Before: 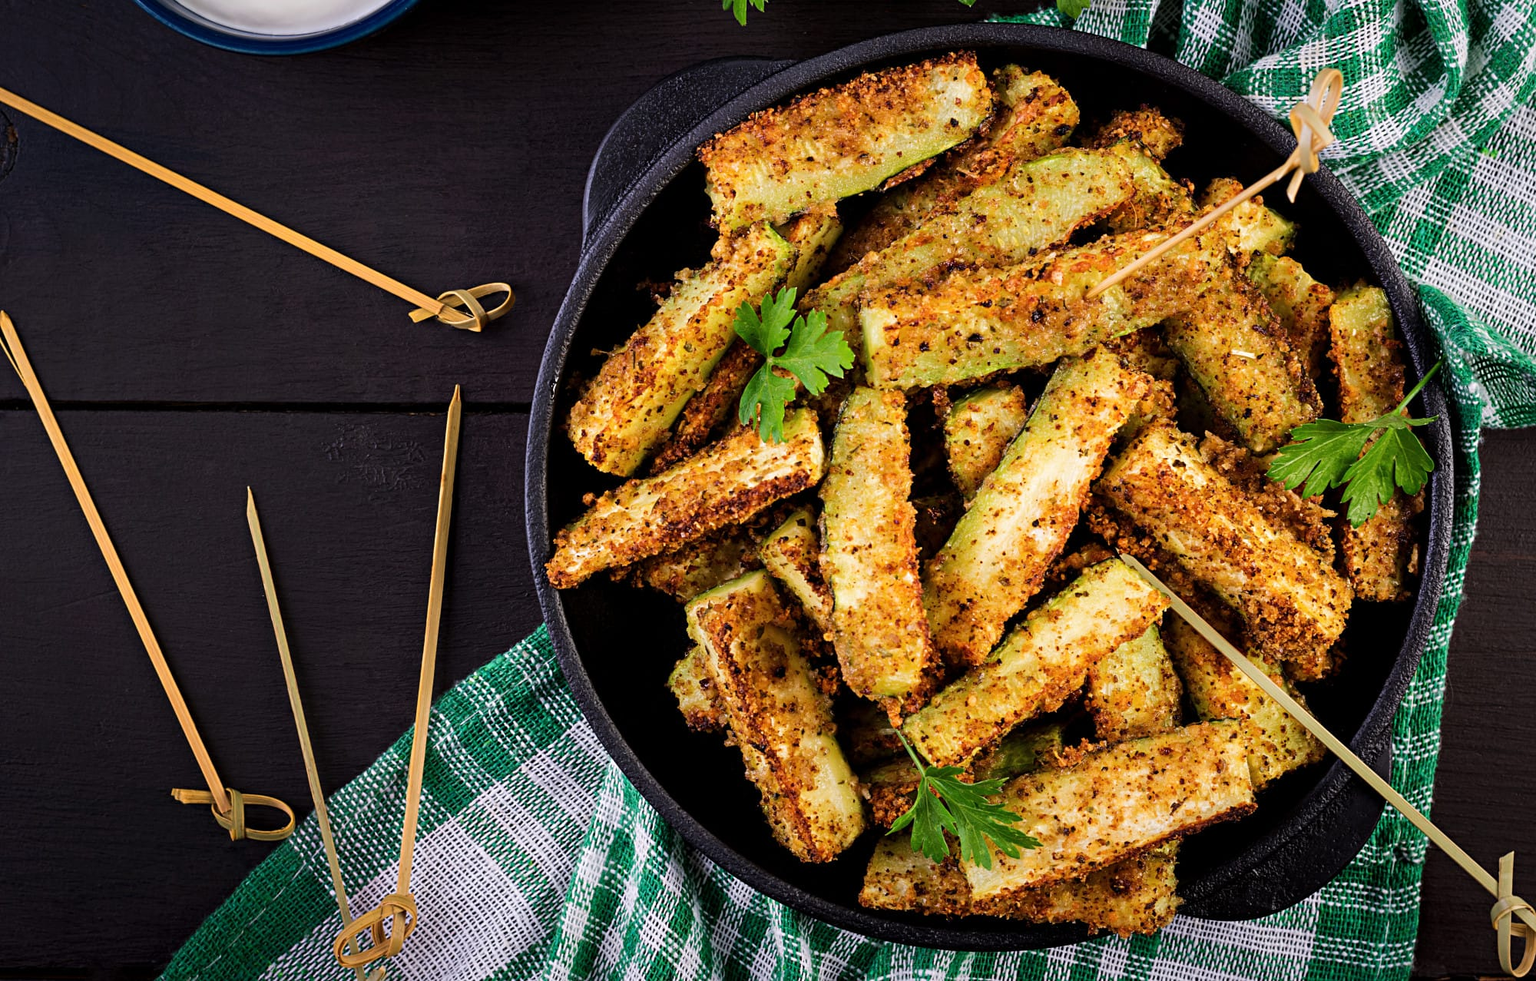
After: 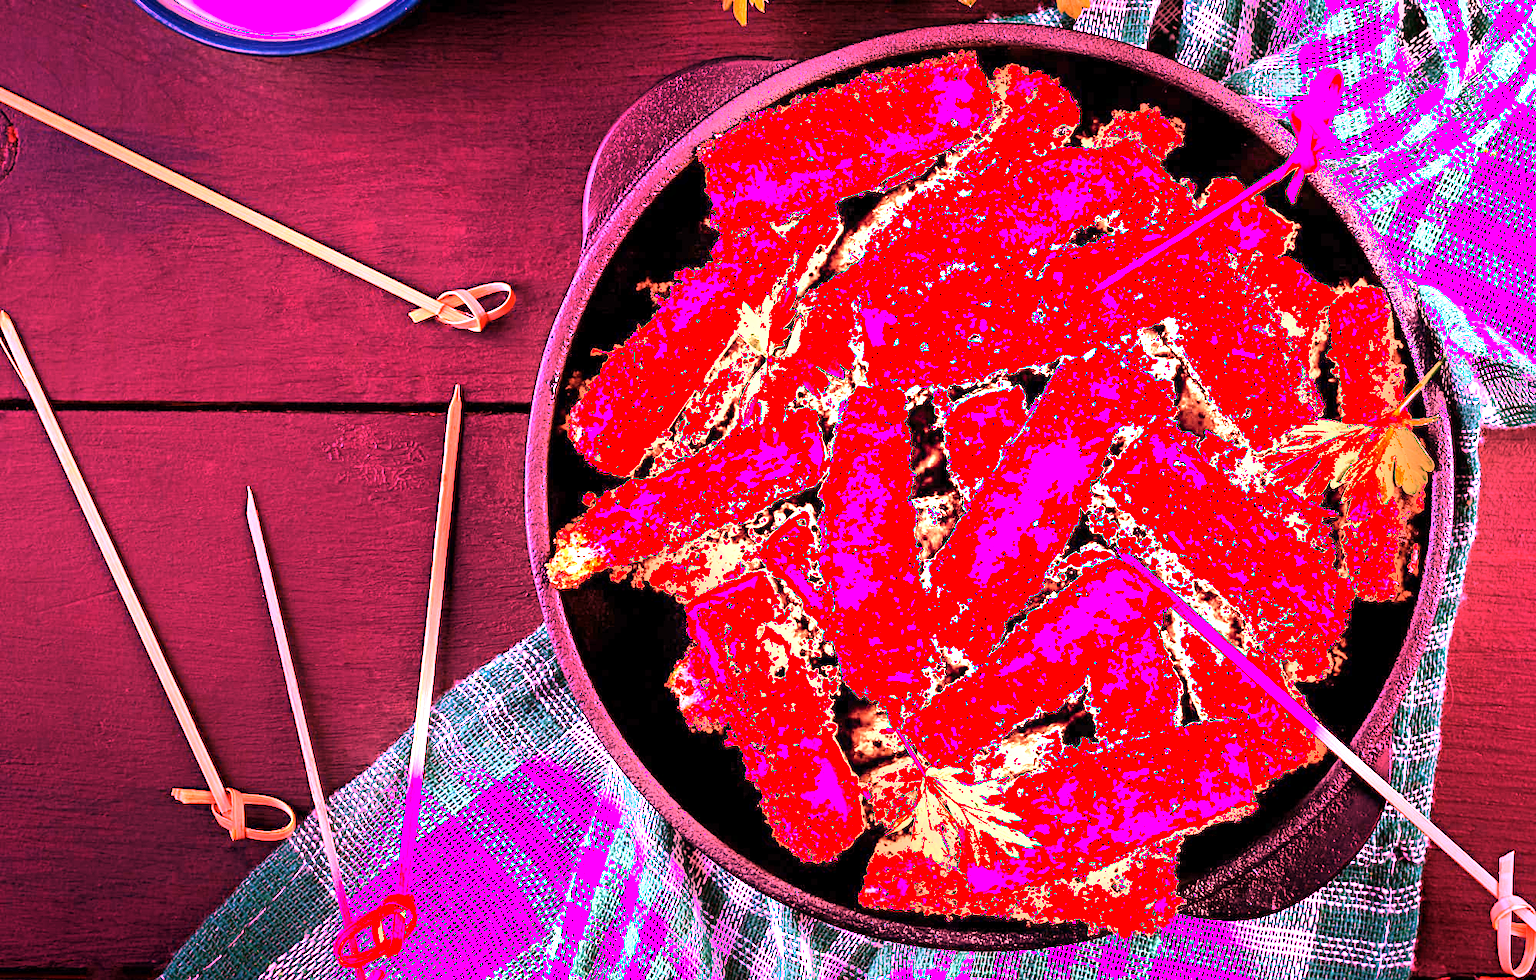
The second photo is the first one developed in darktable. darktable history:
white balance: red 4.26, blue 1.802
shadows and highlights: shadows -24.28, highlights 49.77, soften with gaussian
exposure: exposure 0.661 EV, compensate highlight preservation false
